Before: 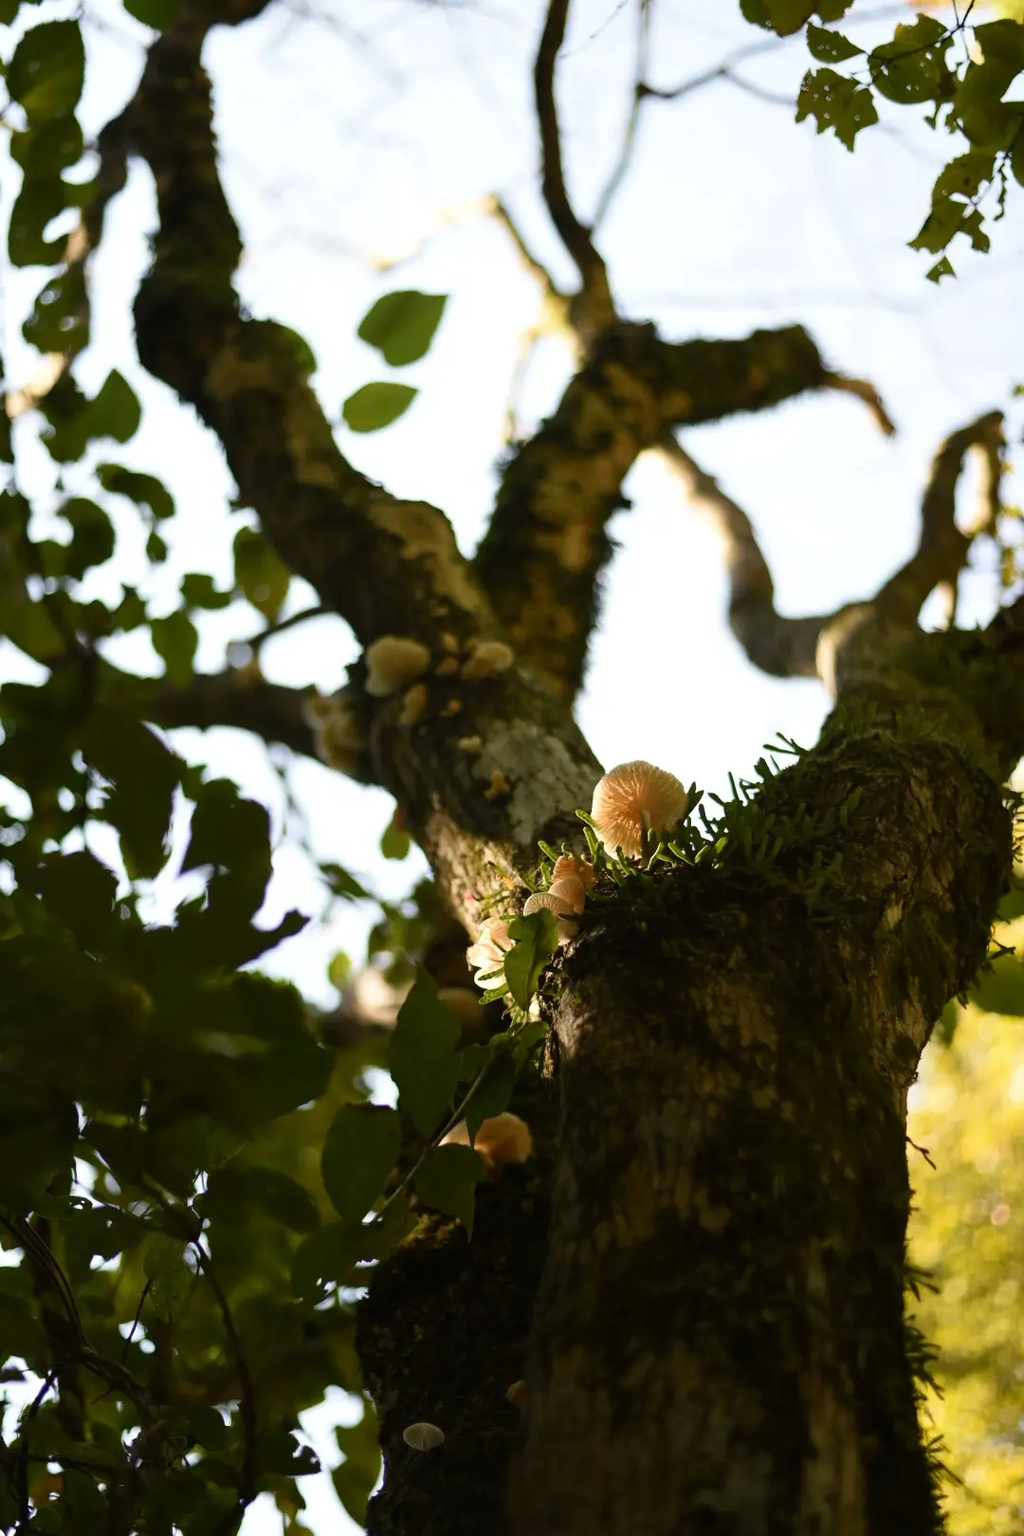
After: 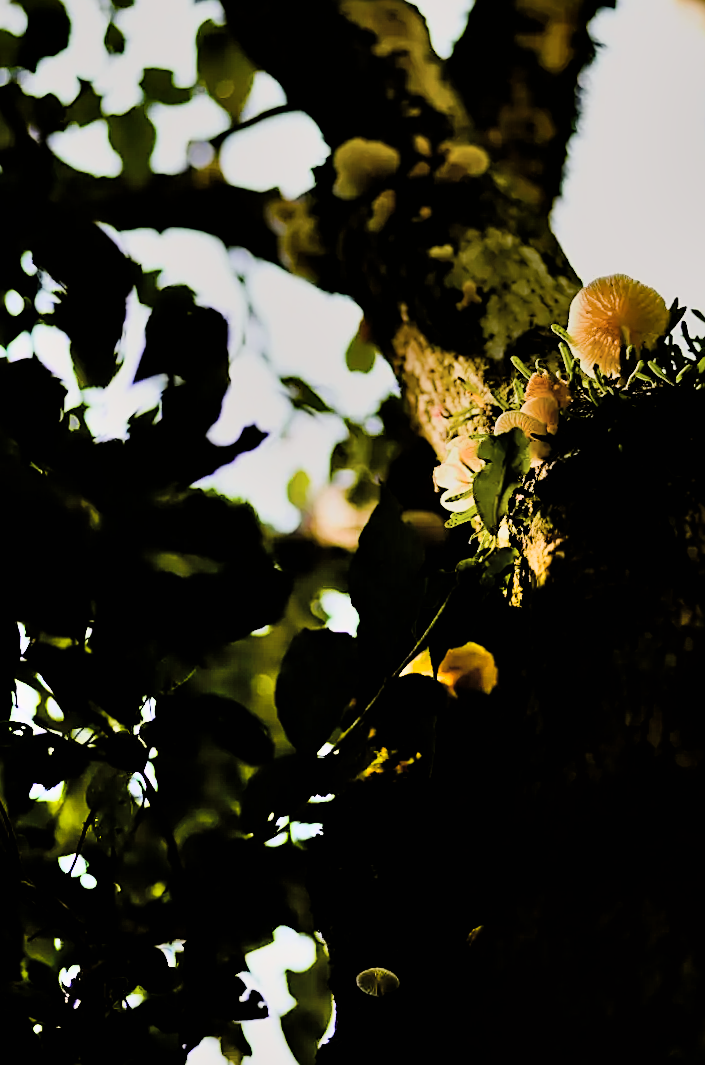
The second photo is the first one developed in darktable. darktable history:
shadows and highlights: shadows 58.87, soften with gaussian
filmic rgb: black relative exposure -4.11 EV, white relative exposure 5.1 EV, hardness 2.09, contrast 1.175
sharpen: on, module defaults
haze removal: compatibility mode true, adaptive false
color balance rgb: highlights gain › luminance 6.796%, highlights gain › chroma 0.939%, highlights gain › hue 49.14°, perceptual saturation grading › global saturation 20%, perceptual saturation grading › highlights -25.018%, perceptual saturation grading › shadows 49.694%, global vibrance 25.01%
crop and rotate: angle -1.13°, left 3.801%, top 32.318%, right 28.933%
